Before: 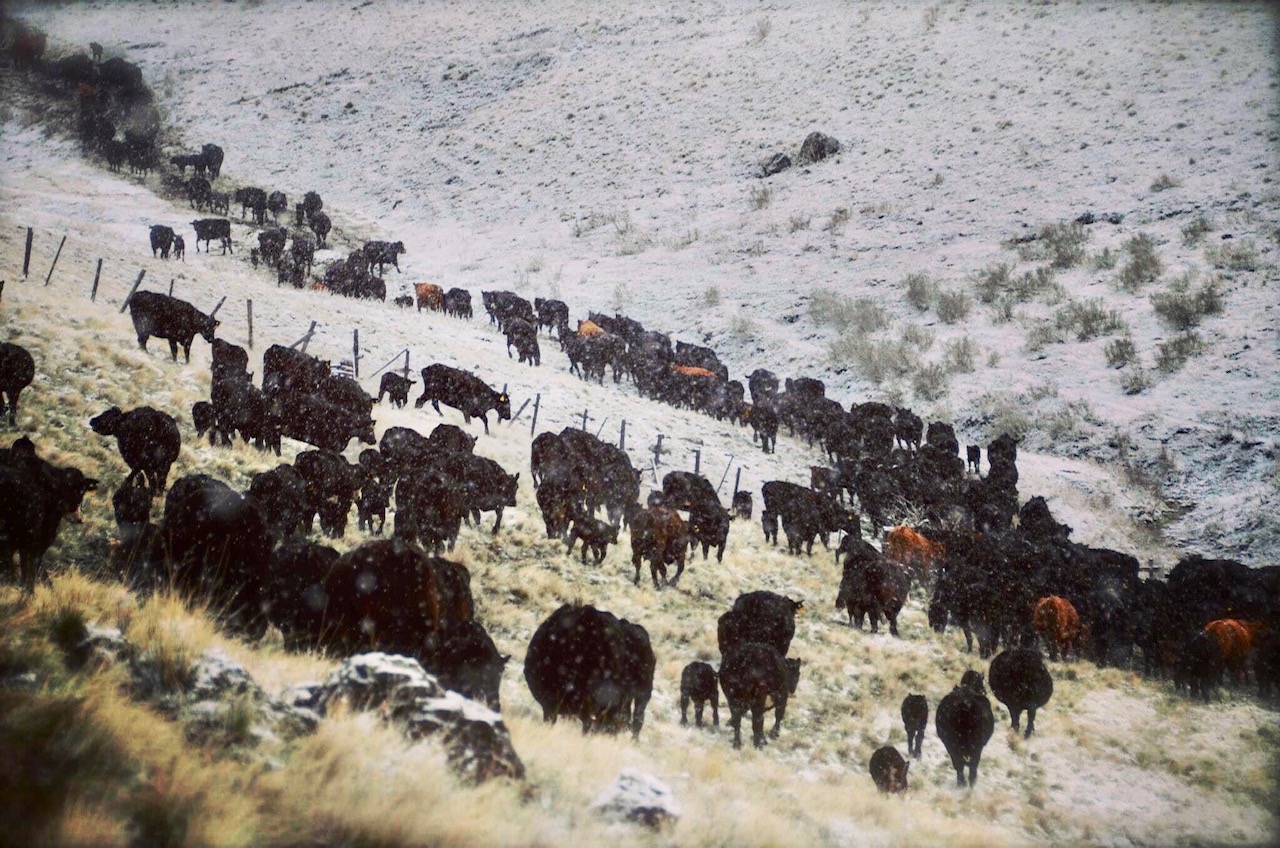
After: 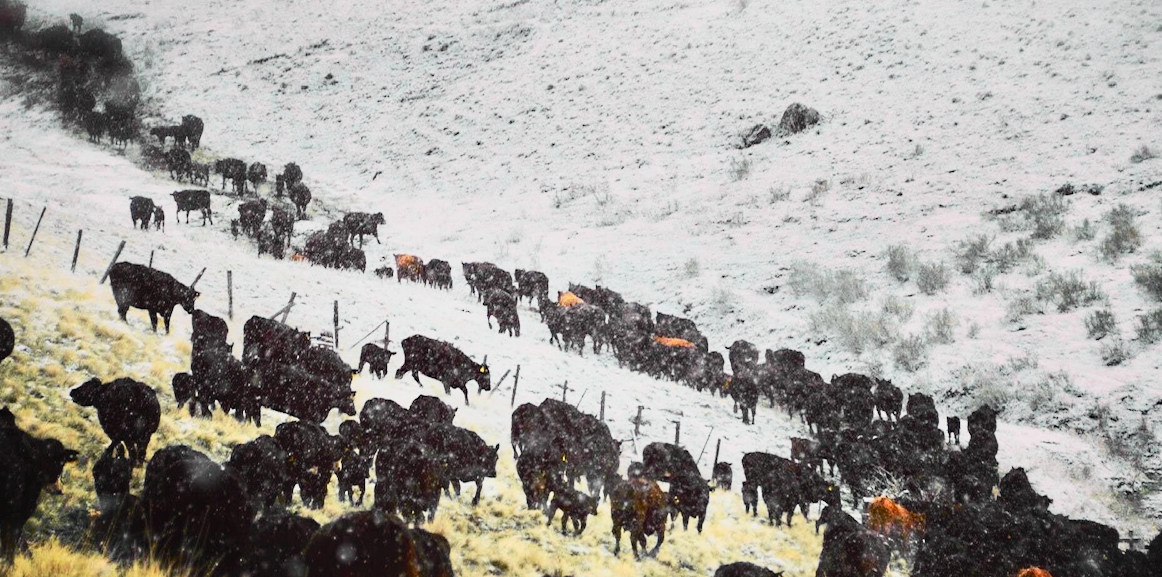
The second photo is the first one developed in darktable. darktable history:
tone curve: curves: ch0 [(0, 0.012) (0.093, 0.11) (0.345, 0.425) (0.457, 0.562) (0.628, 0.738) (0.839, 0.909) (0.998, 0.978)]; ch1 [(0, 0) (0.437, 0.408) (0.472, 0.47) (0.502, 0.497) (0.527, 0.523) (0.568, 0.577) (0.62, 0.66) (0.669, 0.748) (0.859, 0.899) (1, 1)]; ch2 [(0, 0) (0.33, 0.301) (0.421, 0.443) (0.473, 0.498) (0.509, 0.502) (0.535, 0.545) (0.549, 0.576) (0.644, 0.703) (1, 1)], color space Lab, independent channels, preserve colors none
sharpen: radius 5.377, amount 0.312, threshold 26.592
exposure: exposure -0.492 EV, compensate exposure bias true, compensate highlight preservation false
crop: left 1.568%, top 3.442%, right 7.65%, bottom 28.464%
contrast brightness saturation: contrast 0.197, brightness 0.151, saturation 0.142
color balance rgb: perceptual saturation grading › global saturation 0.04%, saturation formula JzAzBz (2021)
